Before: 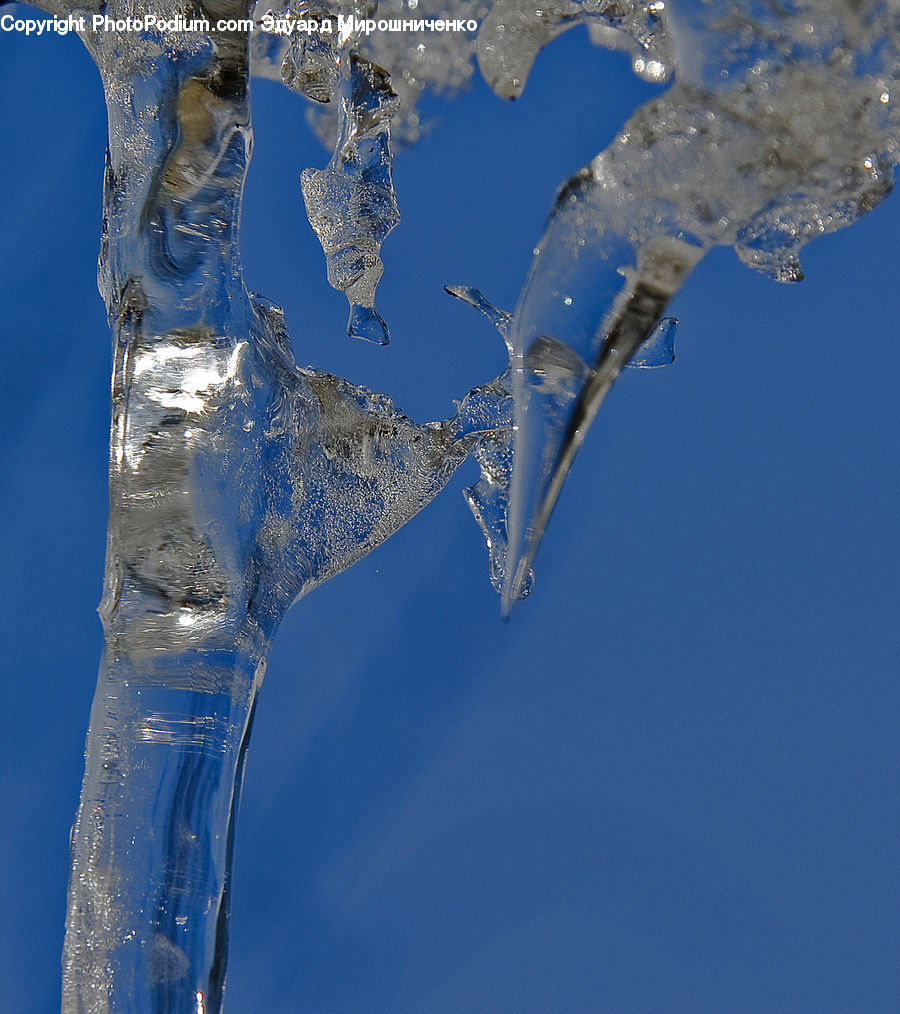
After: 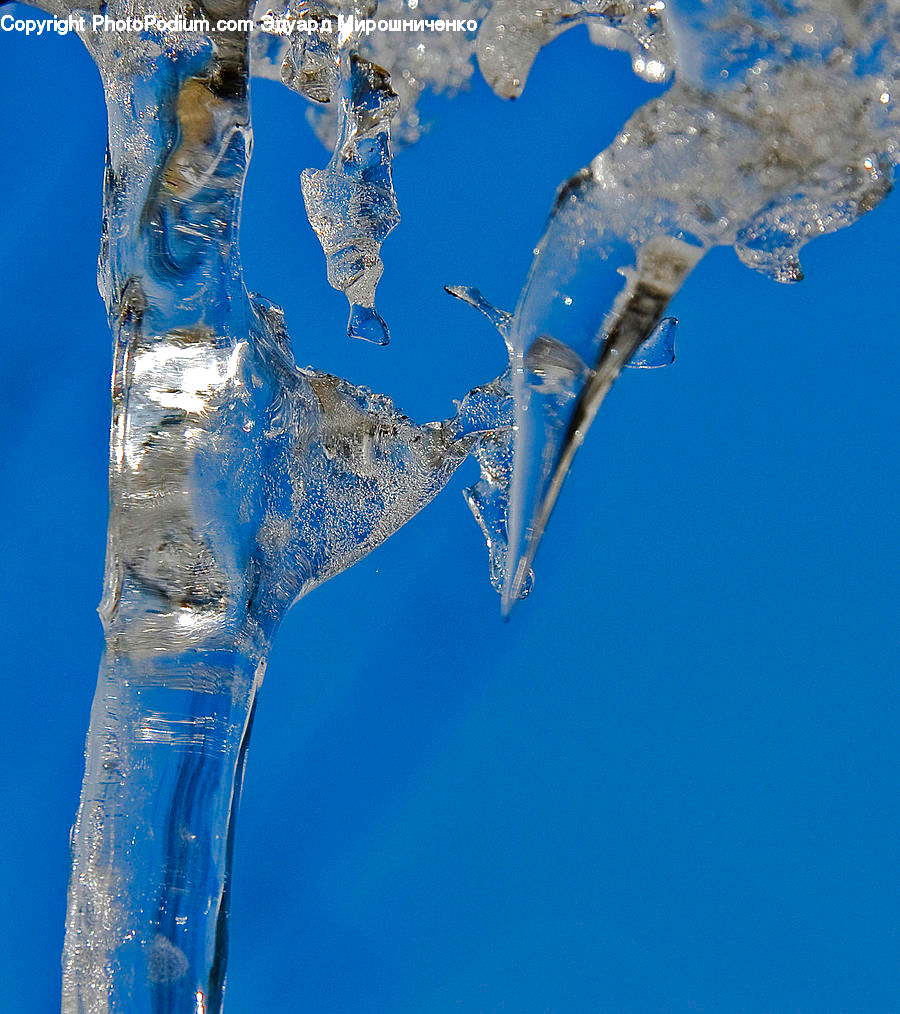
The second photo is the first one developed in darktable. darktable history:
color balance: output saturation 110%
exposure: exposure 0.64 EV, compensate highlight preservation false
